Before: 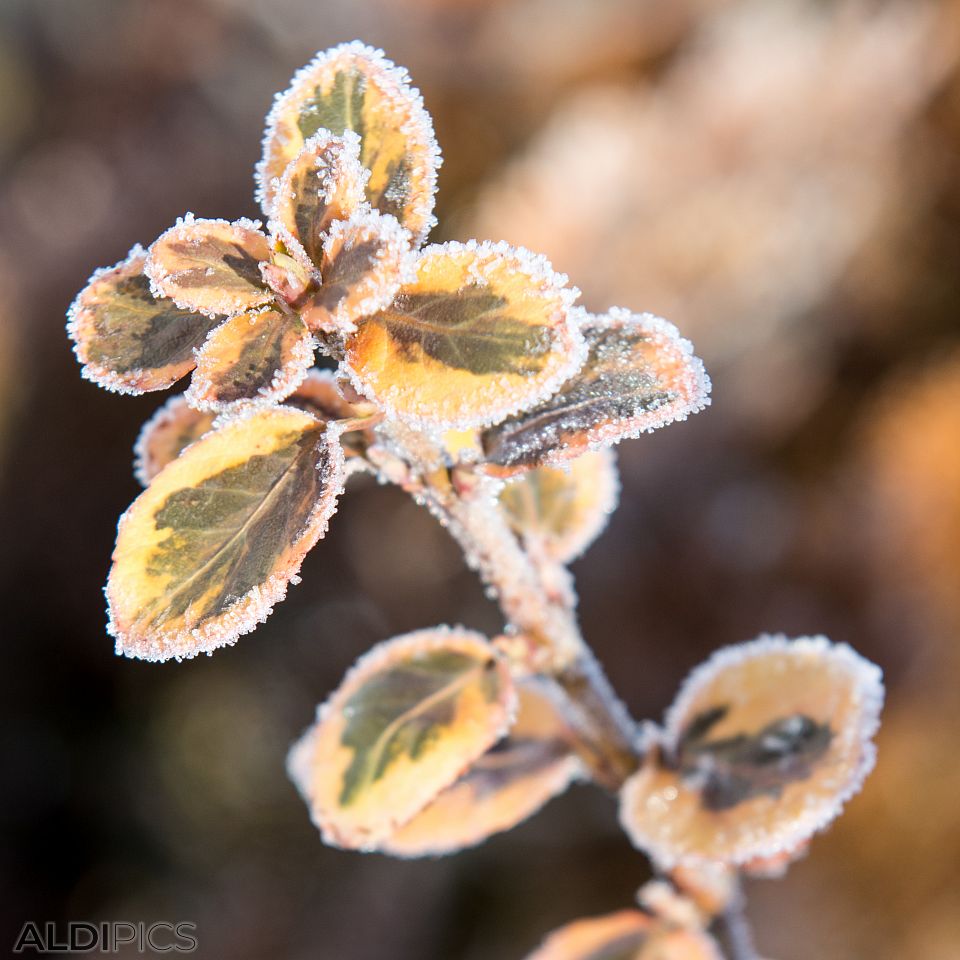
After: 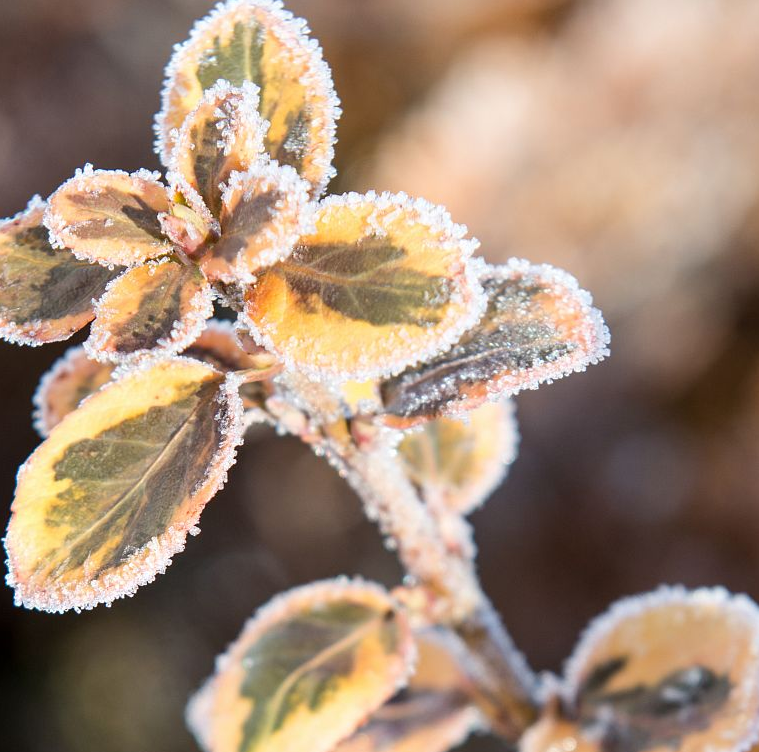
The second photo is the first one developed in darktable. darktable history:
crop and rotate: left 10.548%, top 5.134%, right 10.319%, bottom 16.487%
exposure: compensate highlight preservation false
